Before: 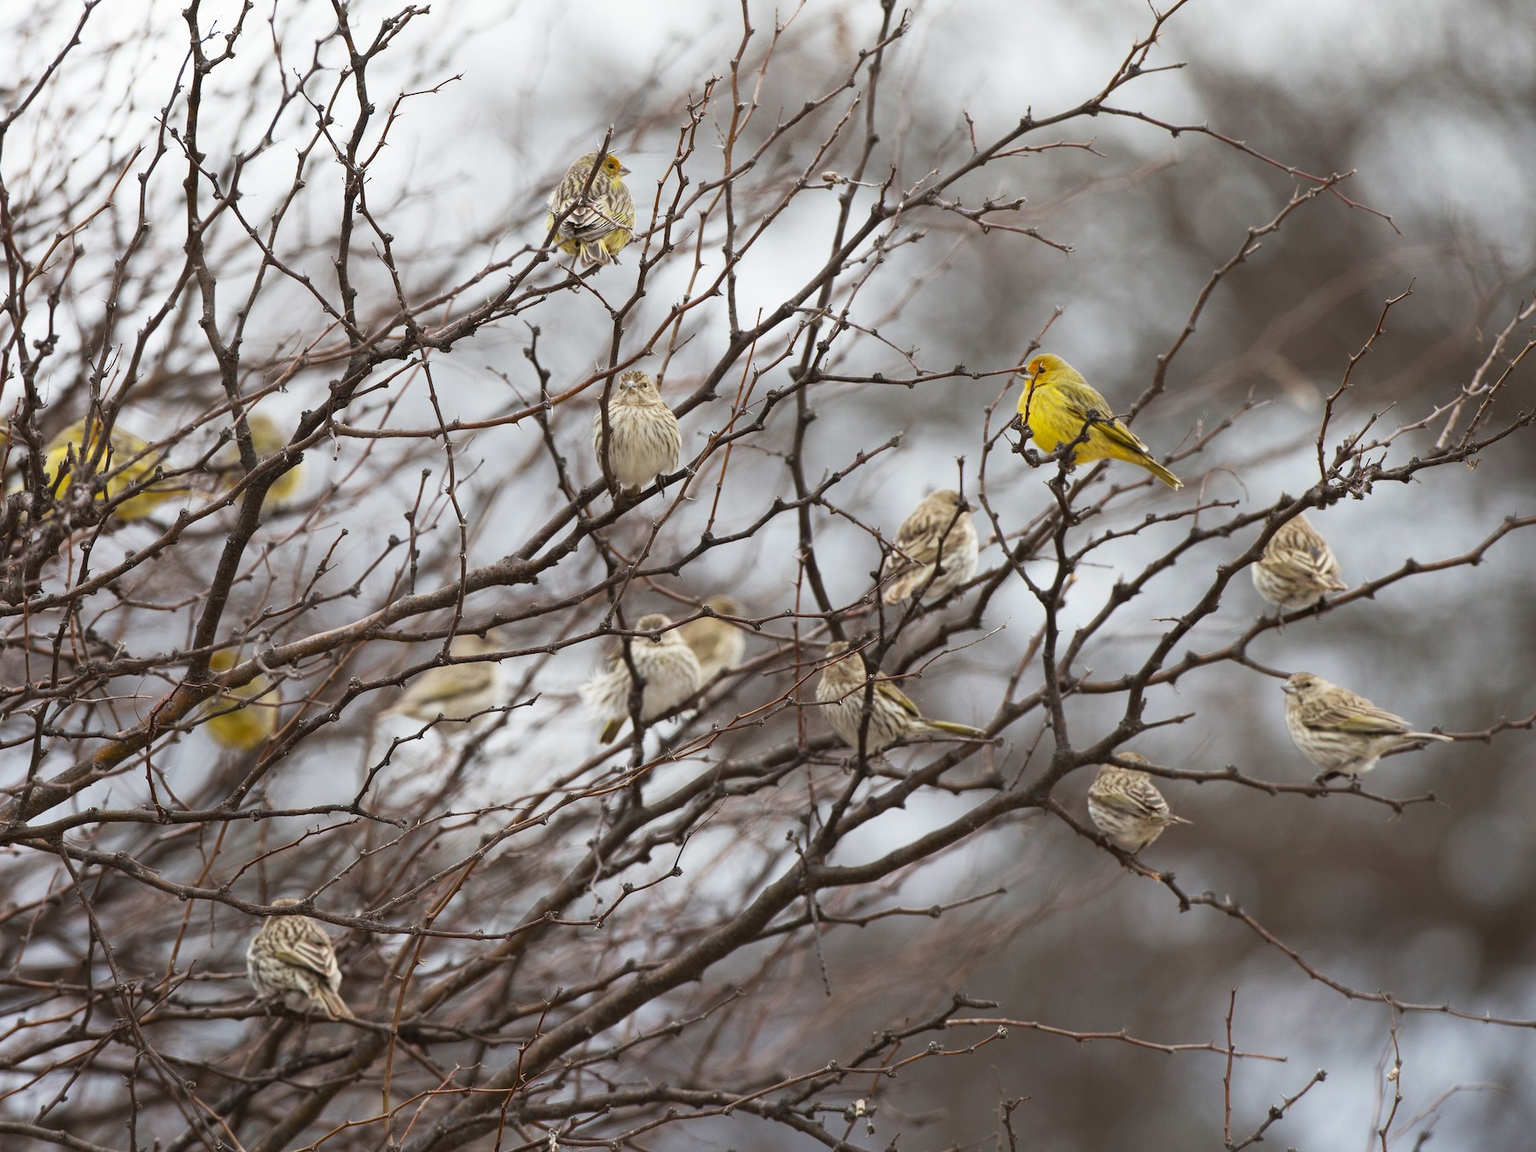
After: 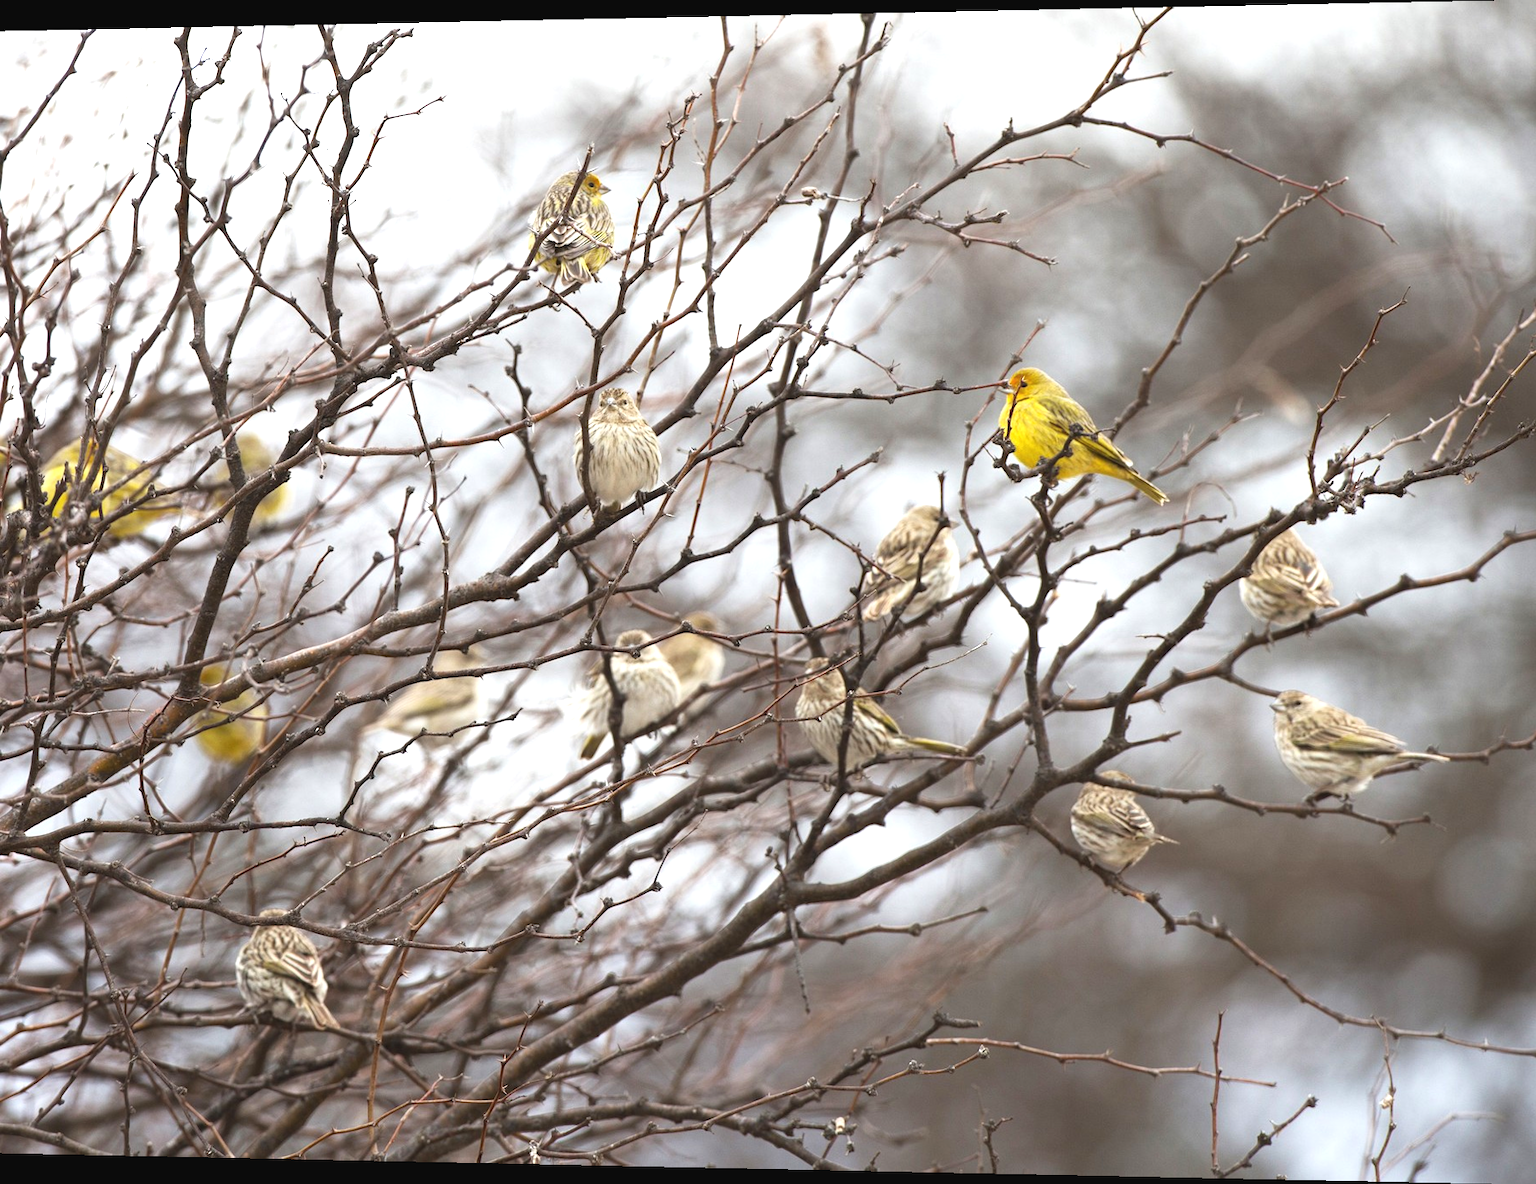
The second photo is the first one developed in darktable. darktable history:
rotate and perspective: lens shift (horizontal) -0.055, automatic cropping off
exposure: black level correction -0.002, exposure 0.708 EV, compensate exposure bias true, compensate highlight preservation false
